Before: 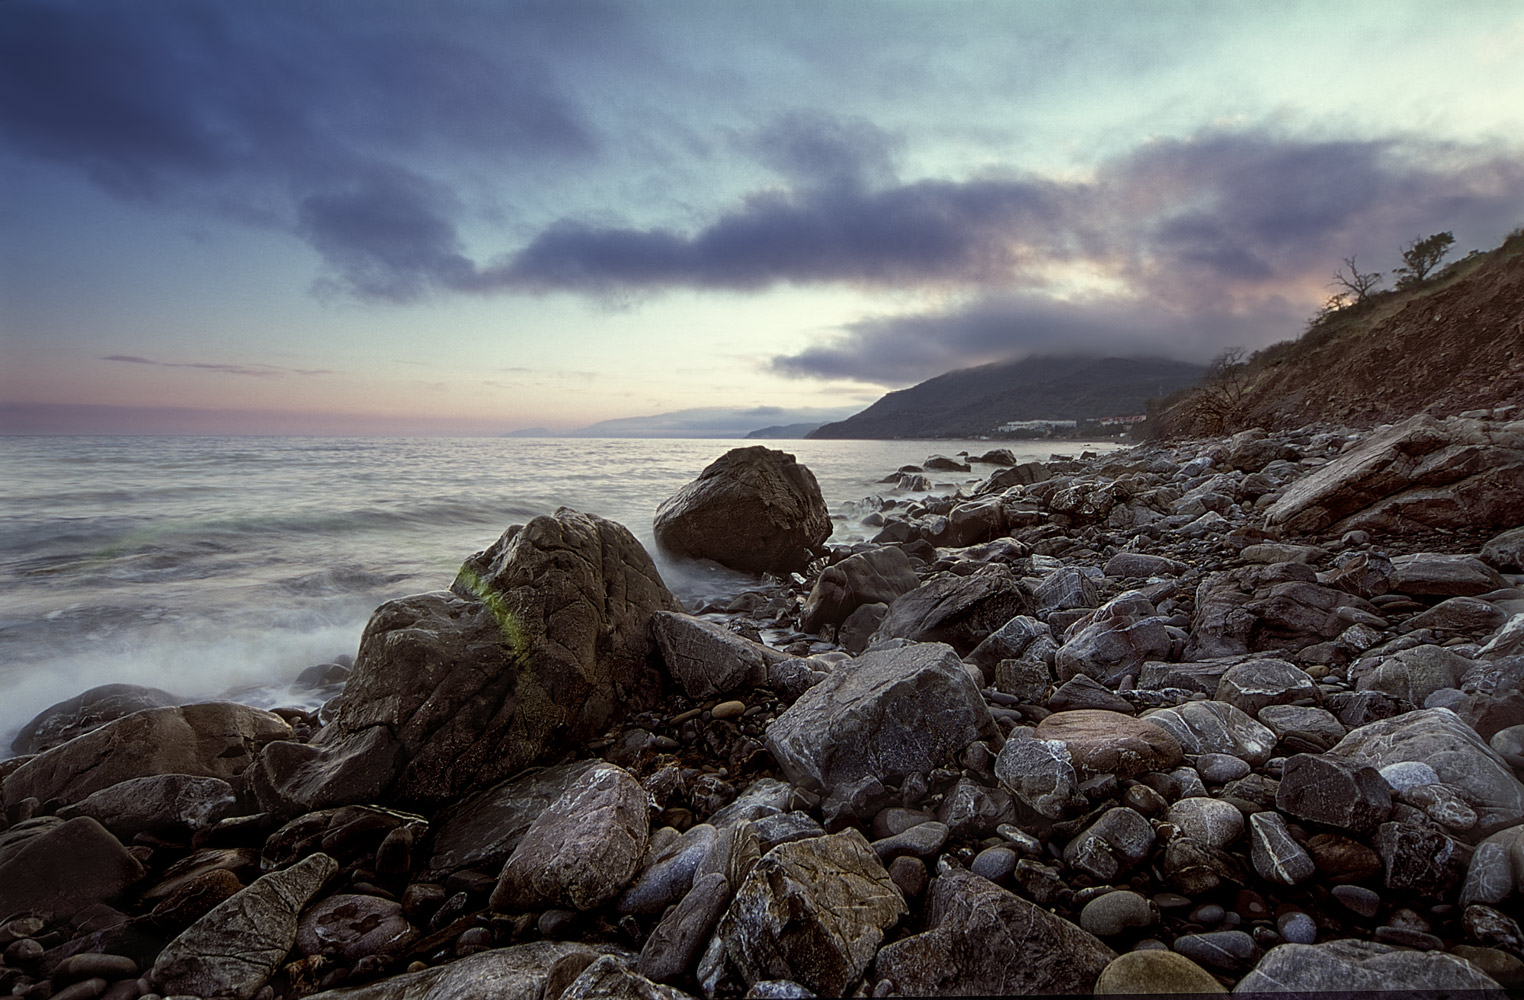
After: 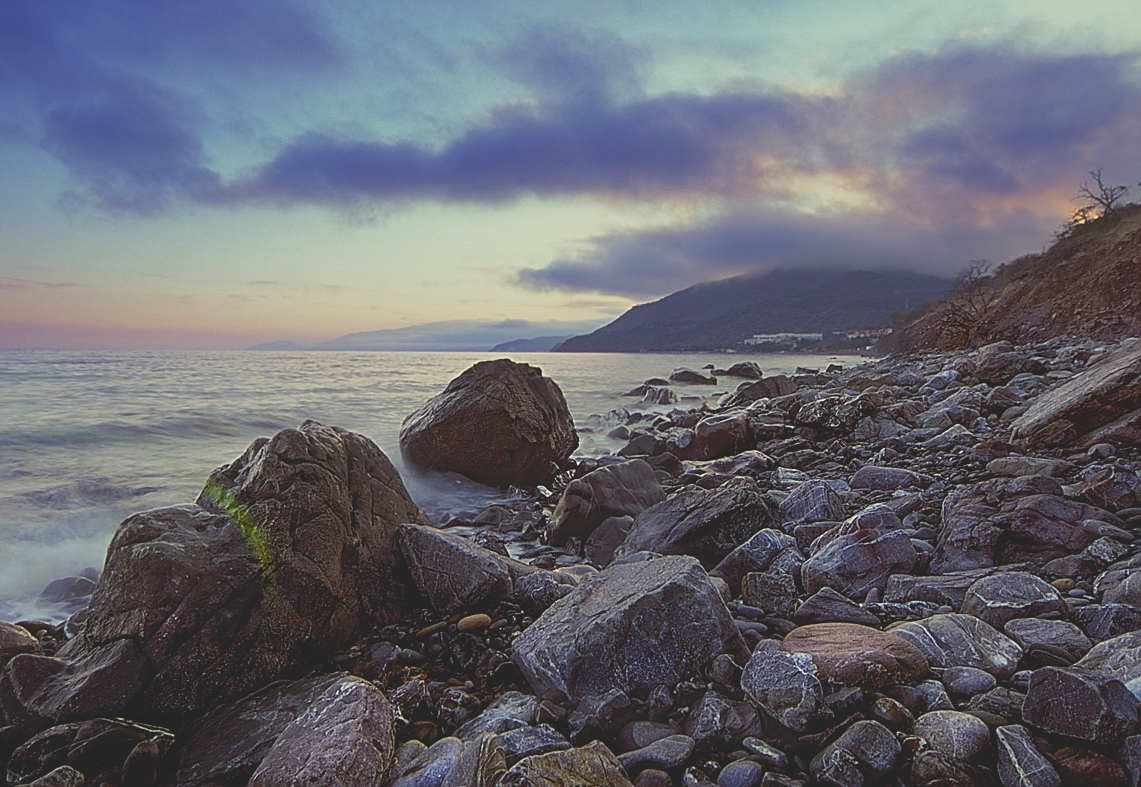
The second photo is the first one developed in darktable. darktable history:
color balance rgb: shadows lift › luminance -21.982%, shadows lift › chroma 6.573%, shadows lift › hue 267.32°, perceptual saturation grading › global saturation 30.896%, global vibrance 9.617%
sharpen: on, module defaults
crop: left 16.695%, top 8.78%, right 8.391%, bottom 12.452%
contrast brightness saturation: contrast -0.297
